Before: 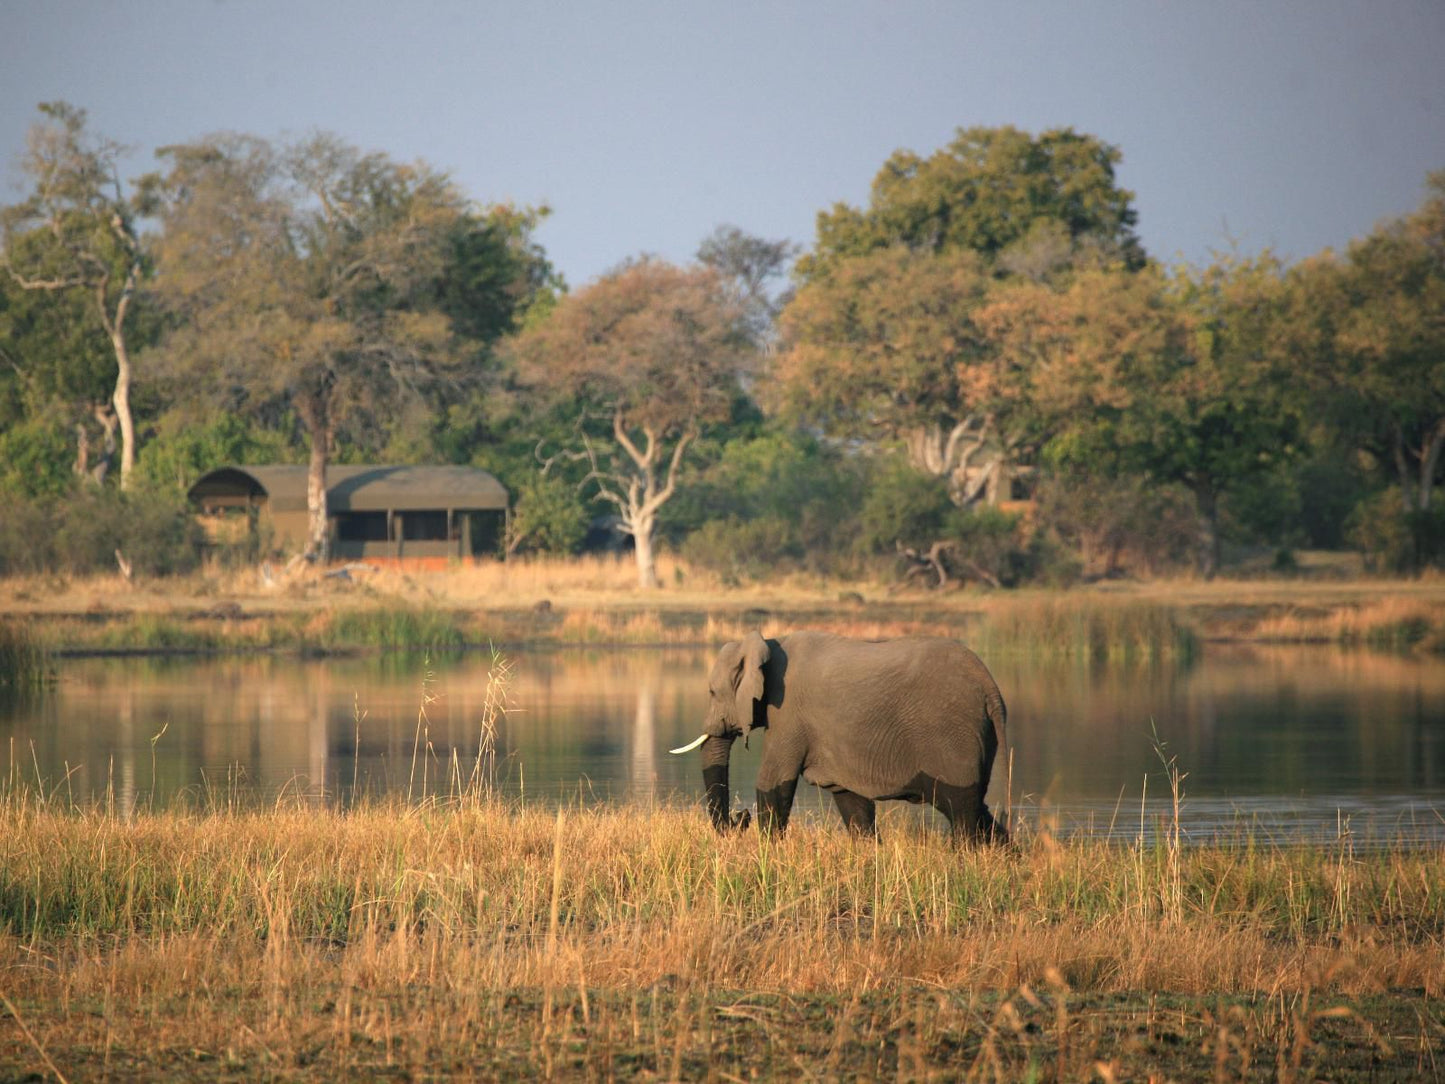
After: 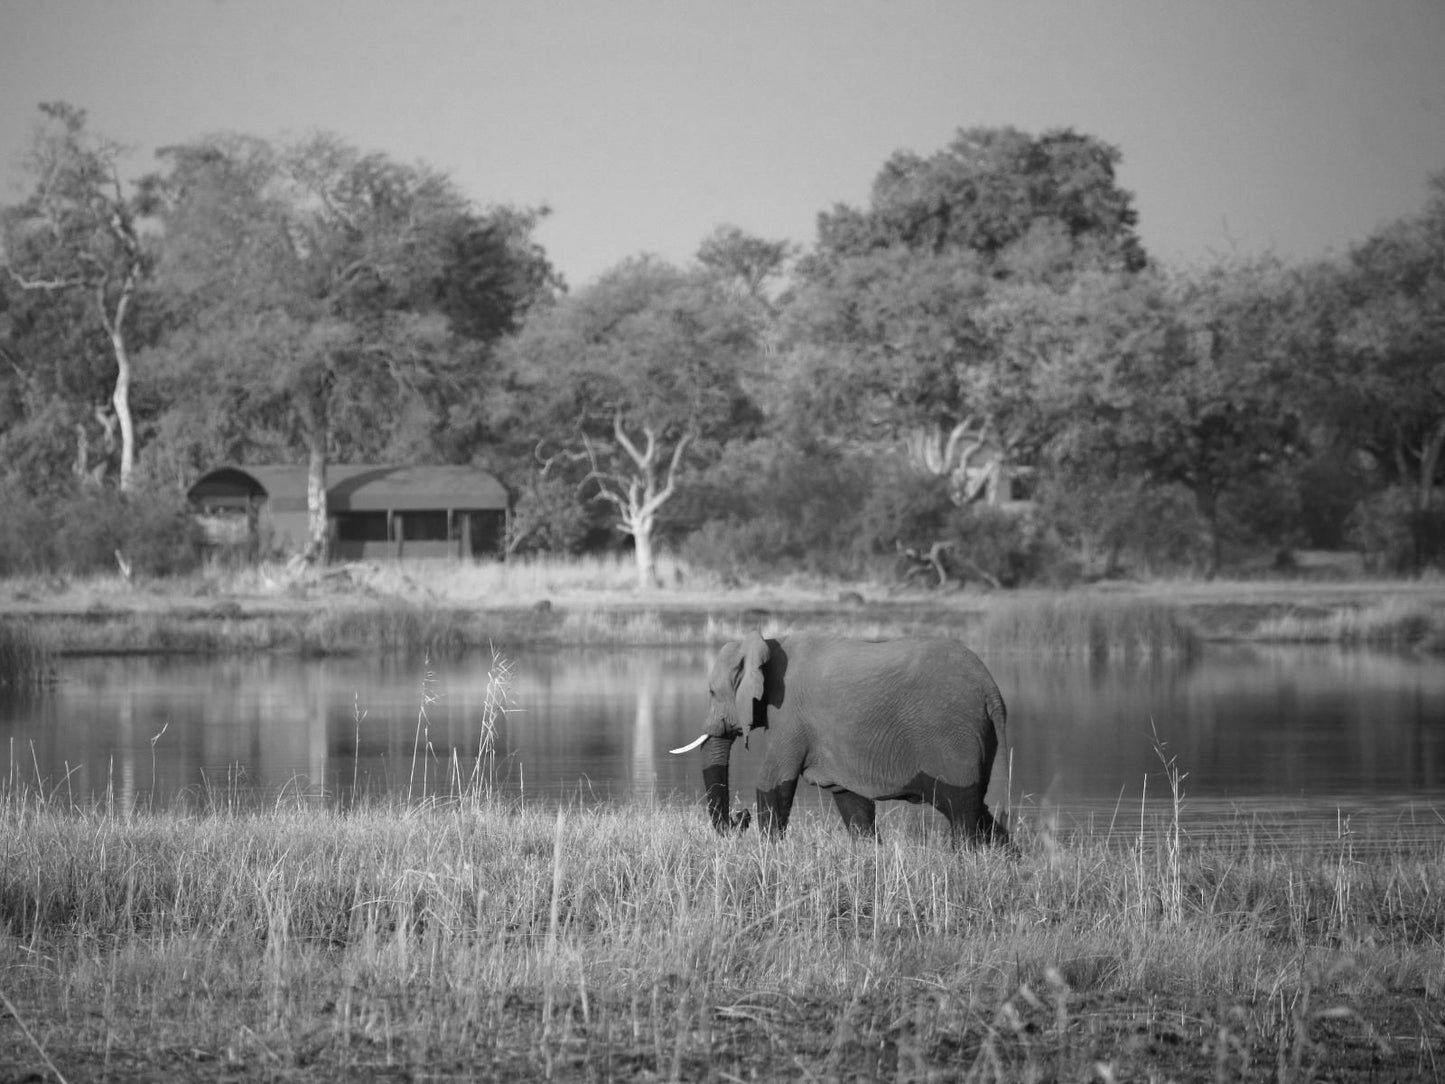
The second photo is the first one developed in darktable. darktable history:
color correction: highlights a* -4.28, highlights b* 6.53
tone equalizer: on, module defaults
monochrome: on, module defaults
